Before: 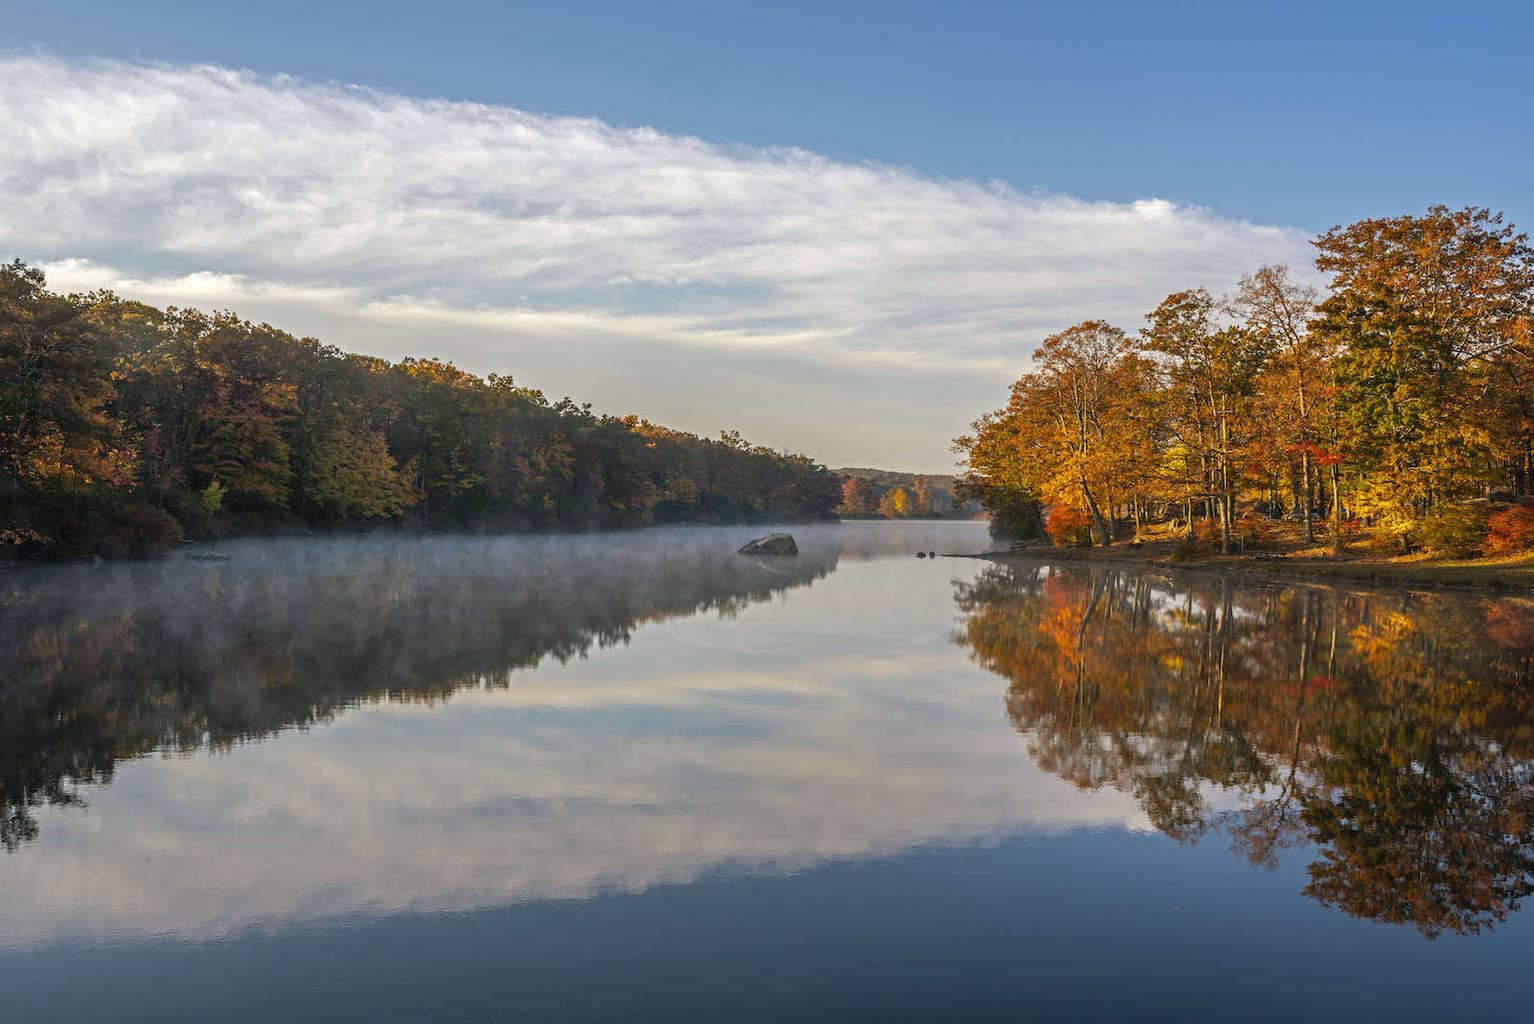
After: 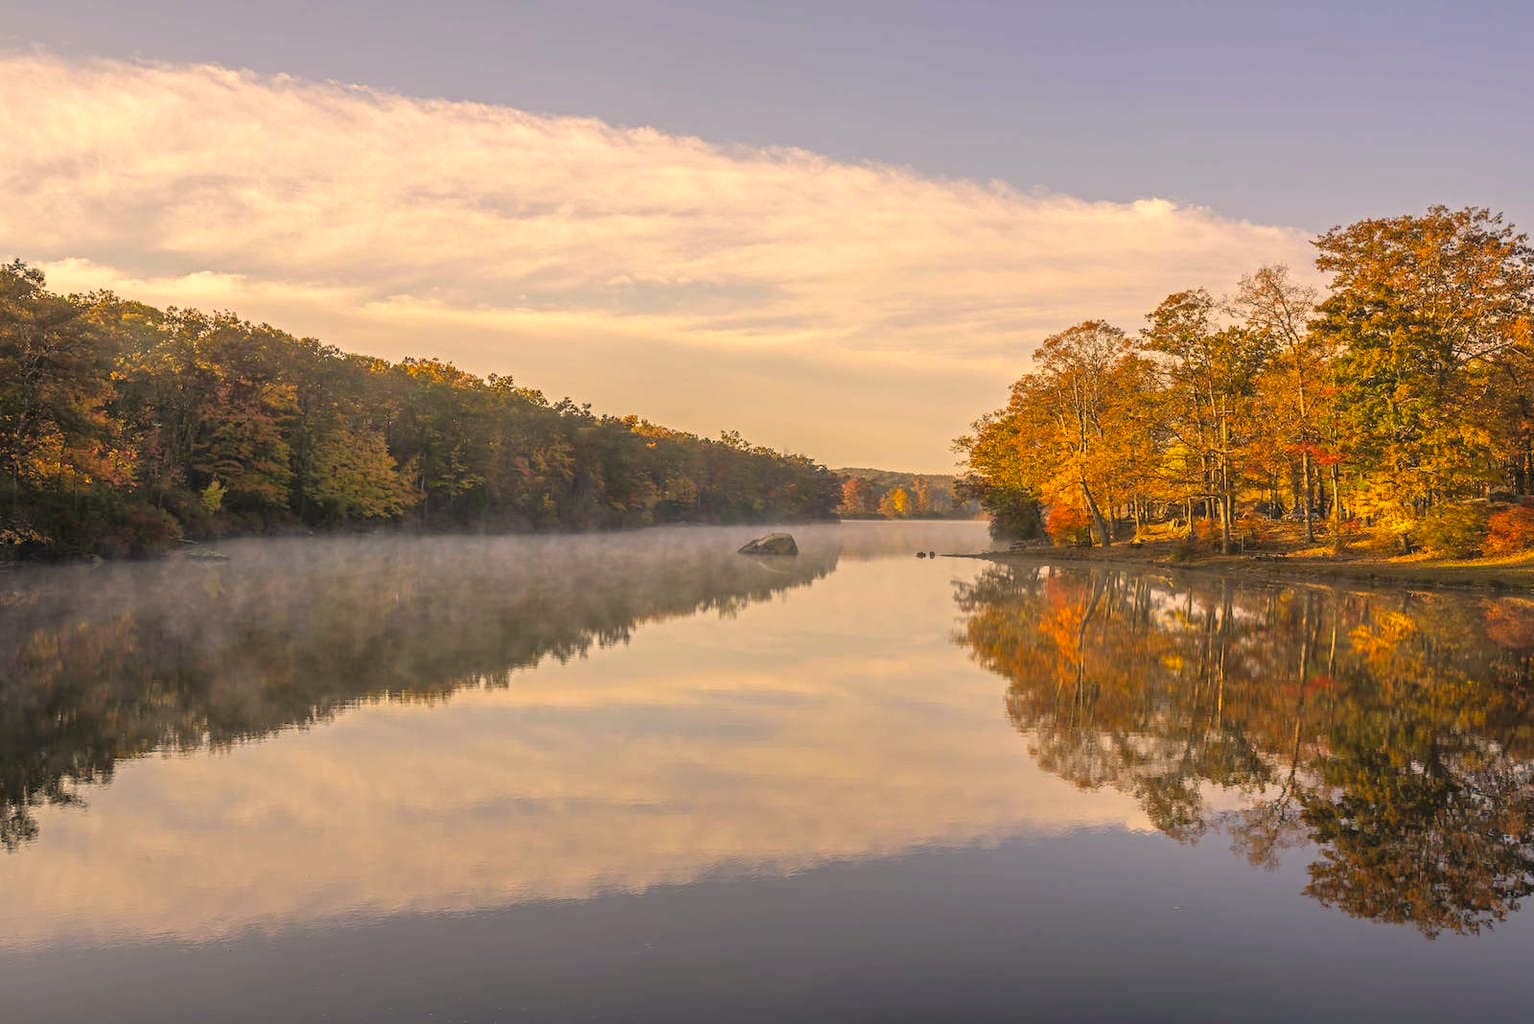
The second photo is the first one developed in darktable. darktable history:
color correction: highlights a* 14.81, highlights b* 31.27
contrast brightness saturation: brightness 0.153
